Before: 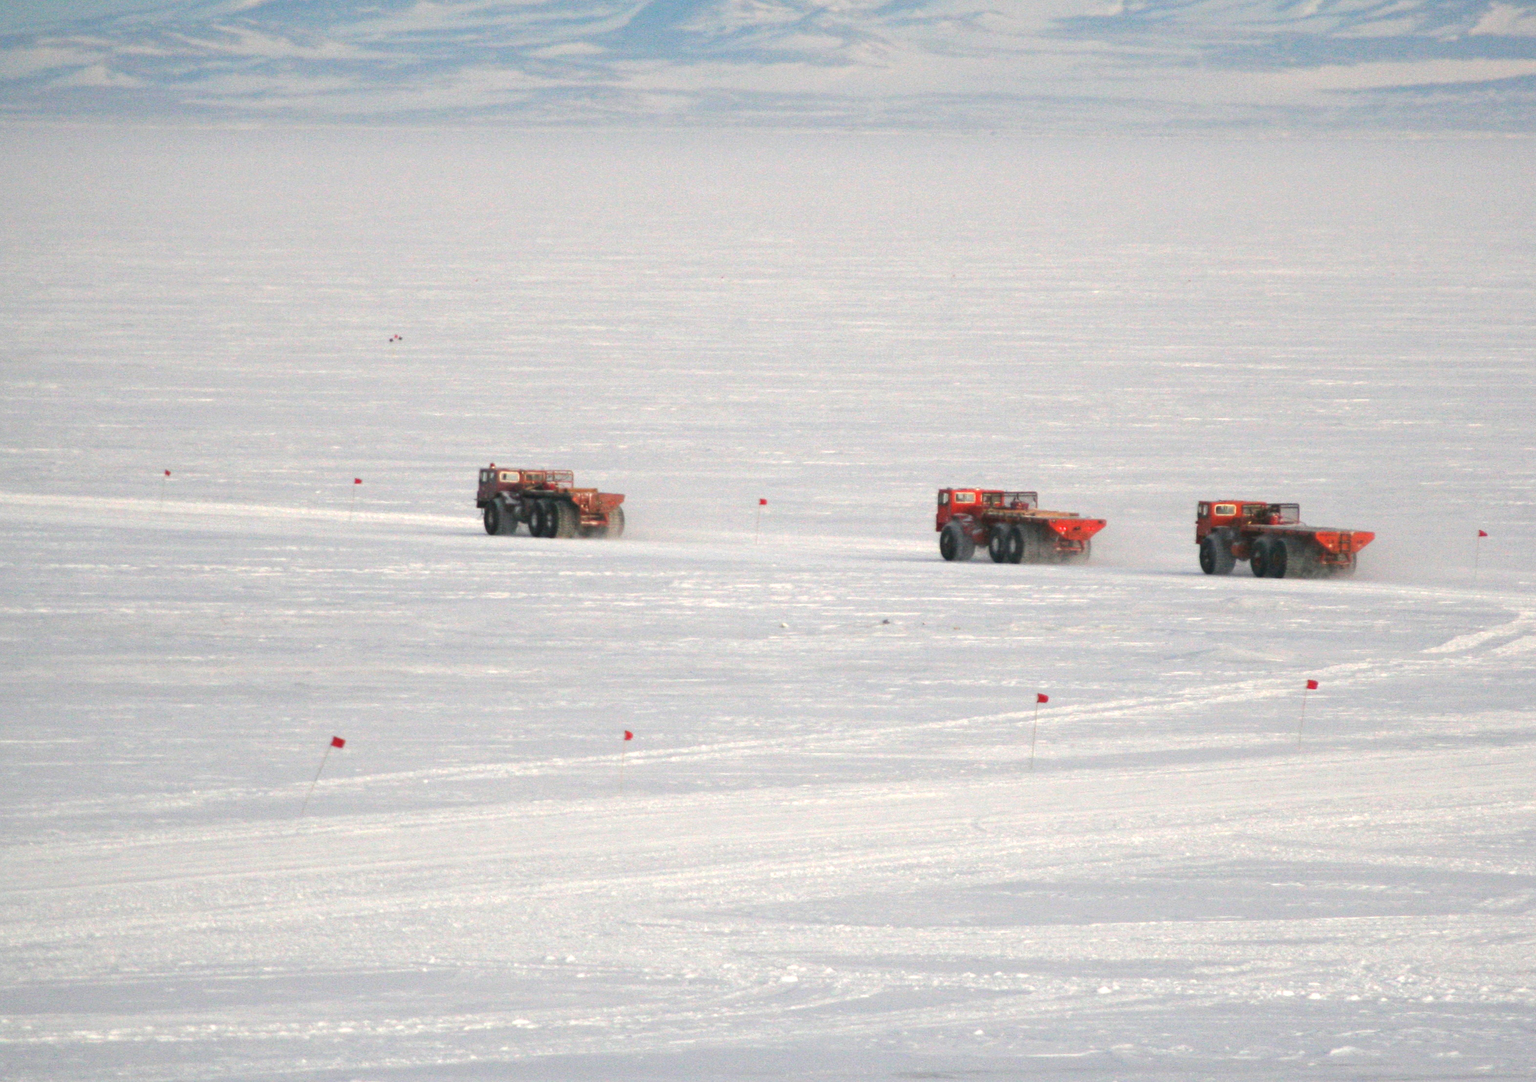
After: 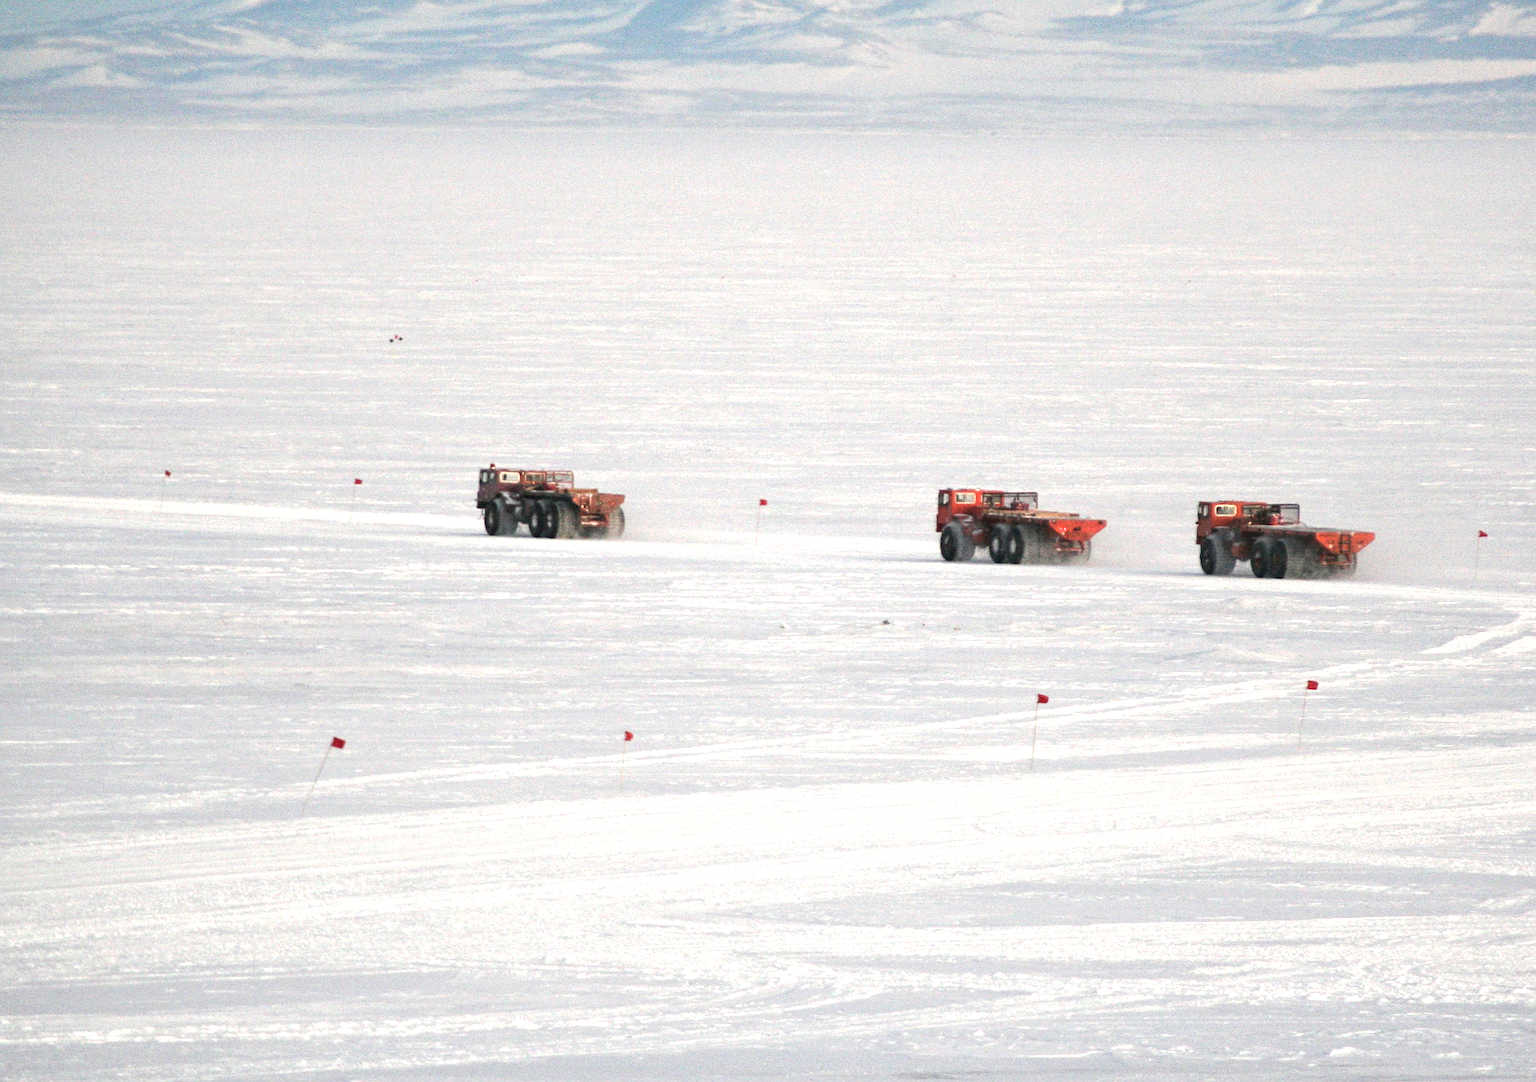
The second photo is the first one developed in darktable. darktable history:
contrast equalizer: y [[0.531, 0.548, 0.559, 0.557, 0.544, 0.527], [0.5 ×6], [0.5 ×6], [0 ×6], [0 ×6]]
tone equalizer: -8 EV -0.408 EV, -7 EV -0.409 EV, -6 EV -0.321 EV, -5 EV -0.229 EV, -3 EV 0.212 EV, -2 EV 0.329 EV, -1 EV 0.393 EV, +0 EV 0.386 EV, smoothing diameter 24.78%, edges refinement/feathering 8.2, preserve details guided filter
contrast brightness saturation: saturation -0.163
sharpen: on, module defaults
local contrast: mode bilateral grid, contrast 99, coarseness 100, detail 90%, midtone range 0.2
